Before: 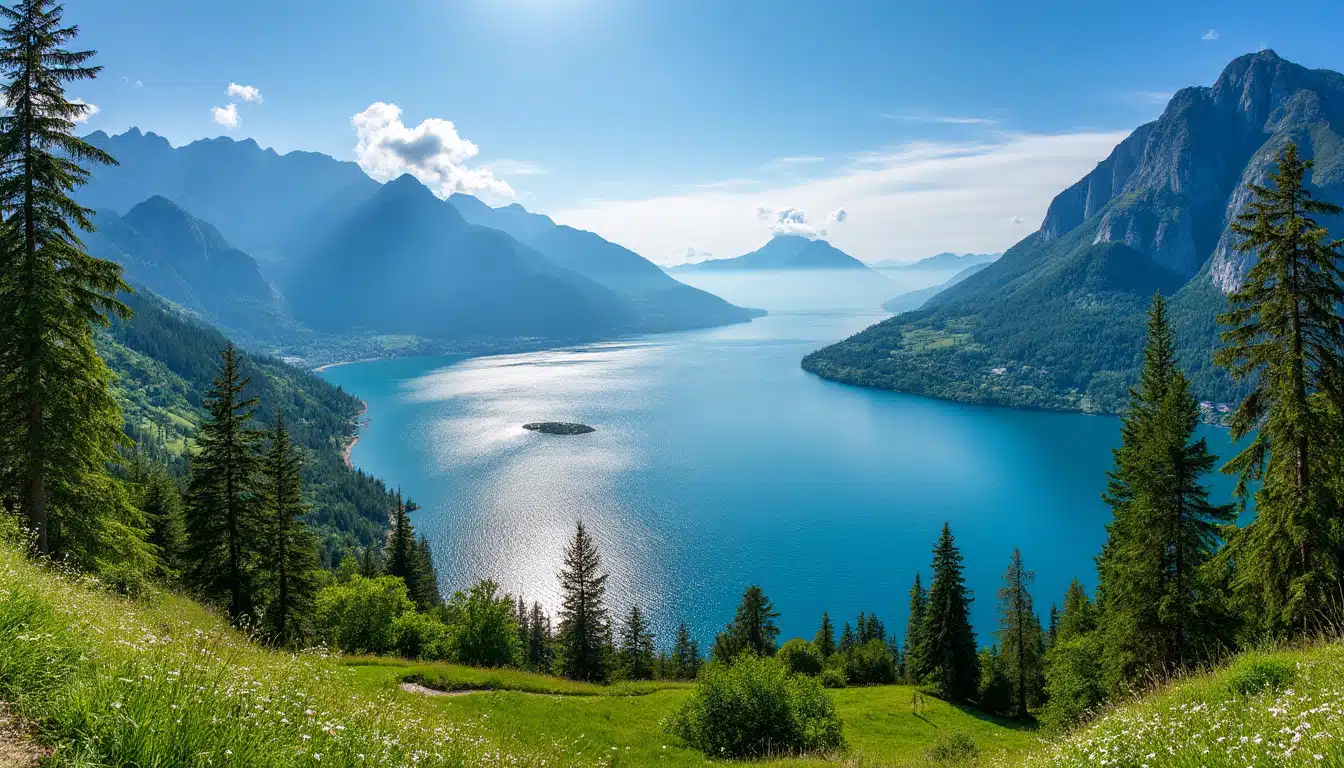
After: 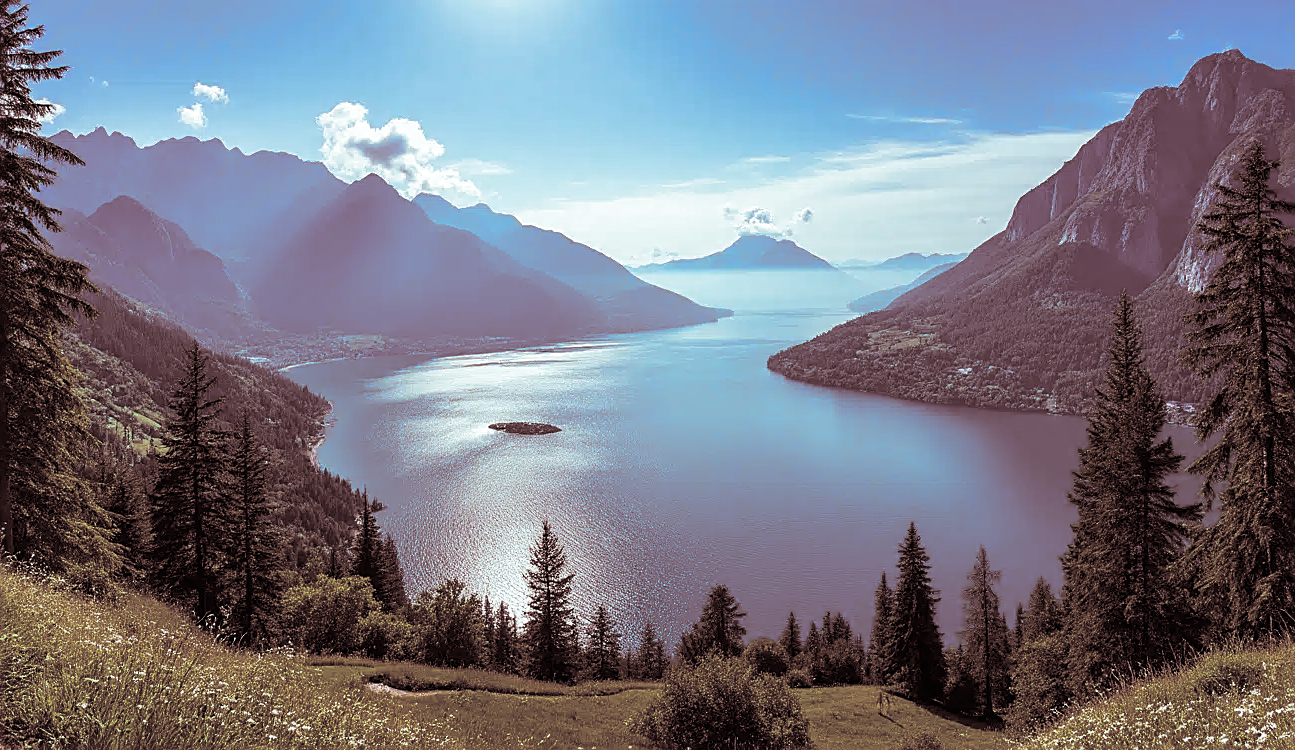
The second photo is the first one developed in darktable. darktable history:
sharpen: on, module defaults
split-toning: shadows › saturation 0.3, highlights › hue 180°, highlights › saturation 0.3, compress 0%
crop and rotate: left 2.536%, right 1.107%, bottom 2.246%
